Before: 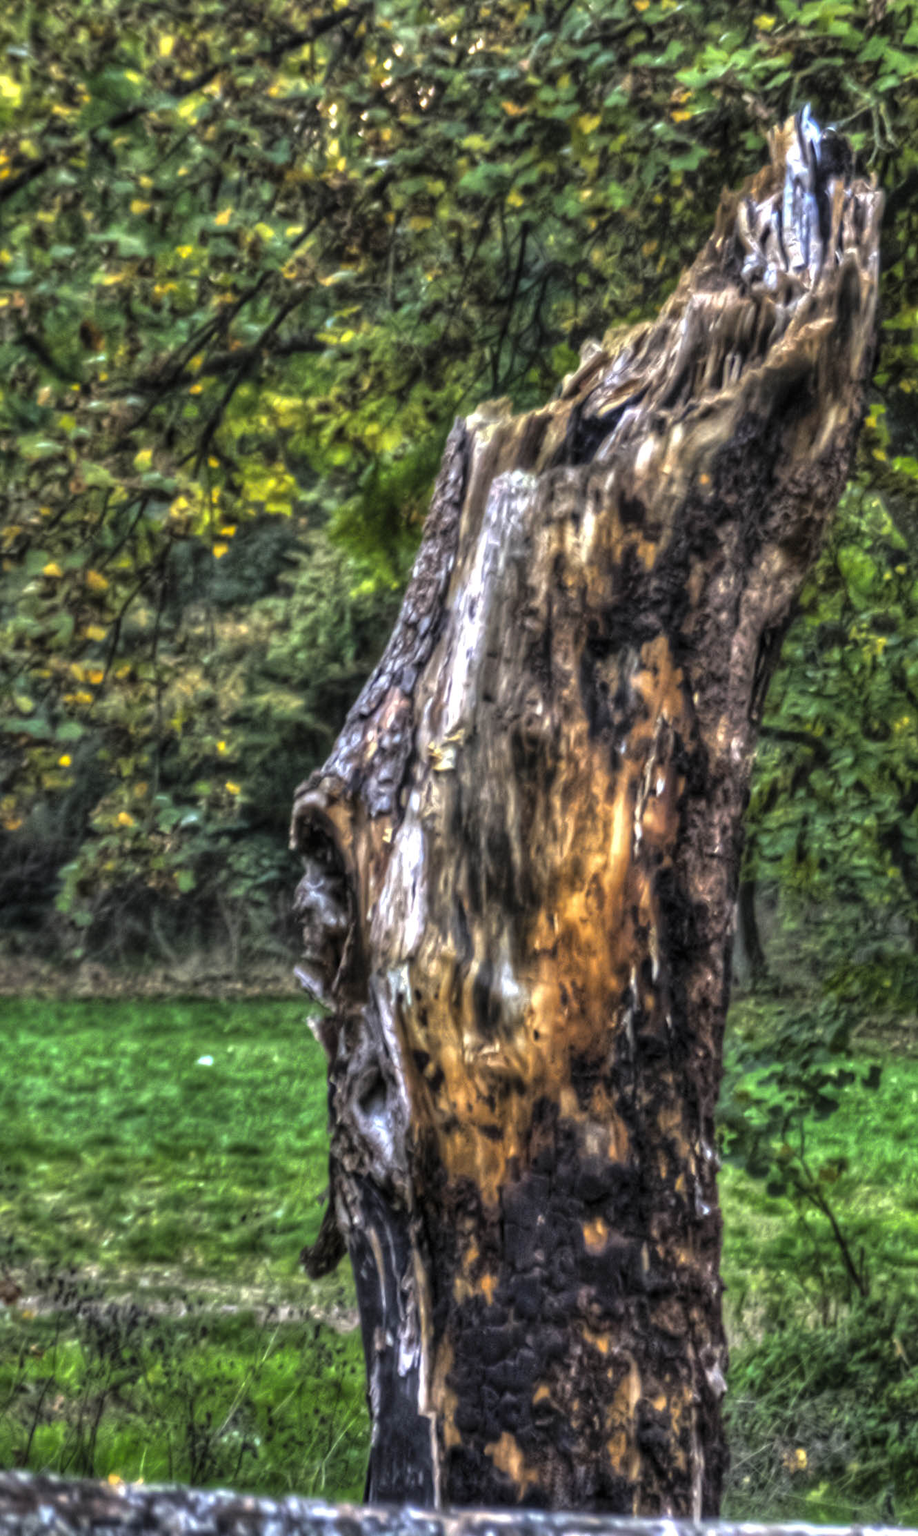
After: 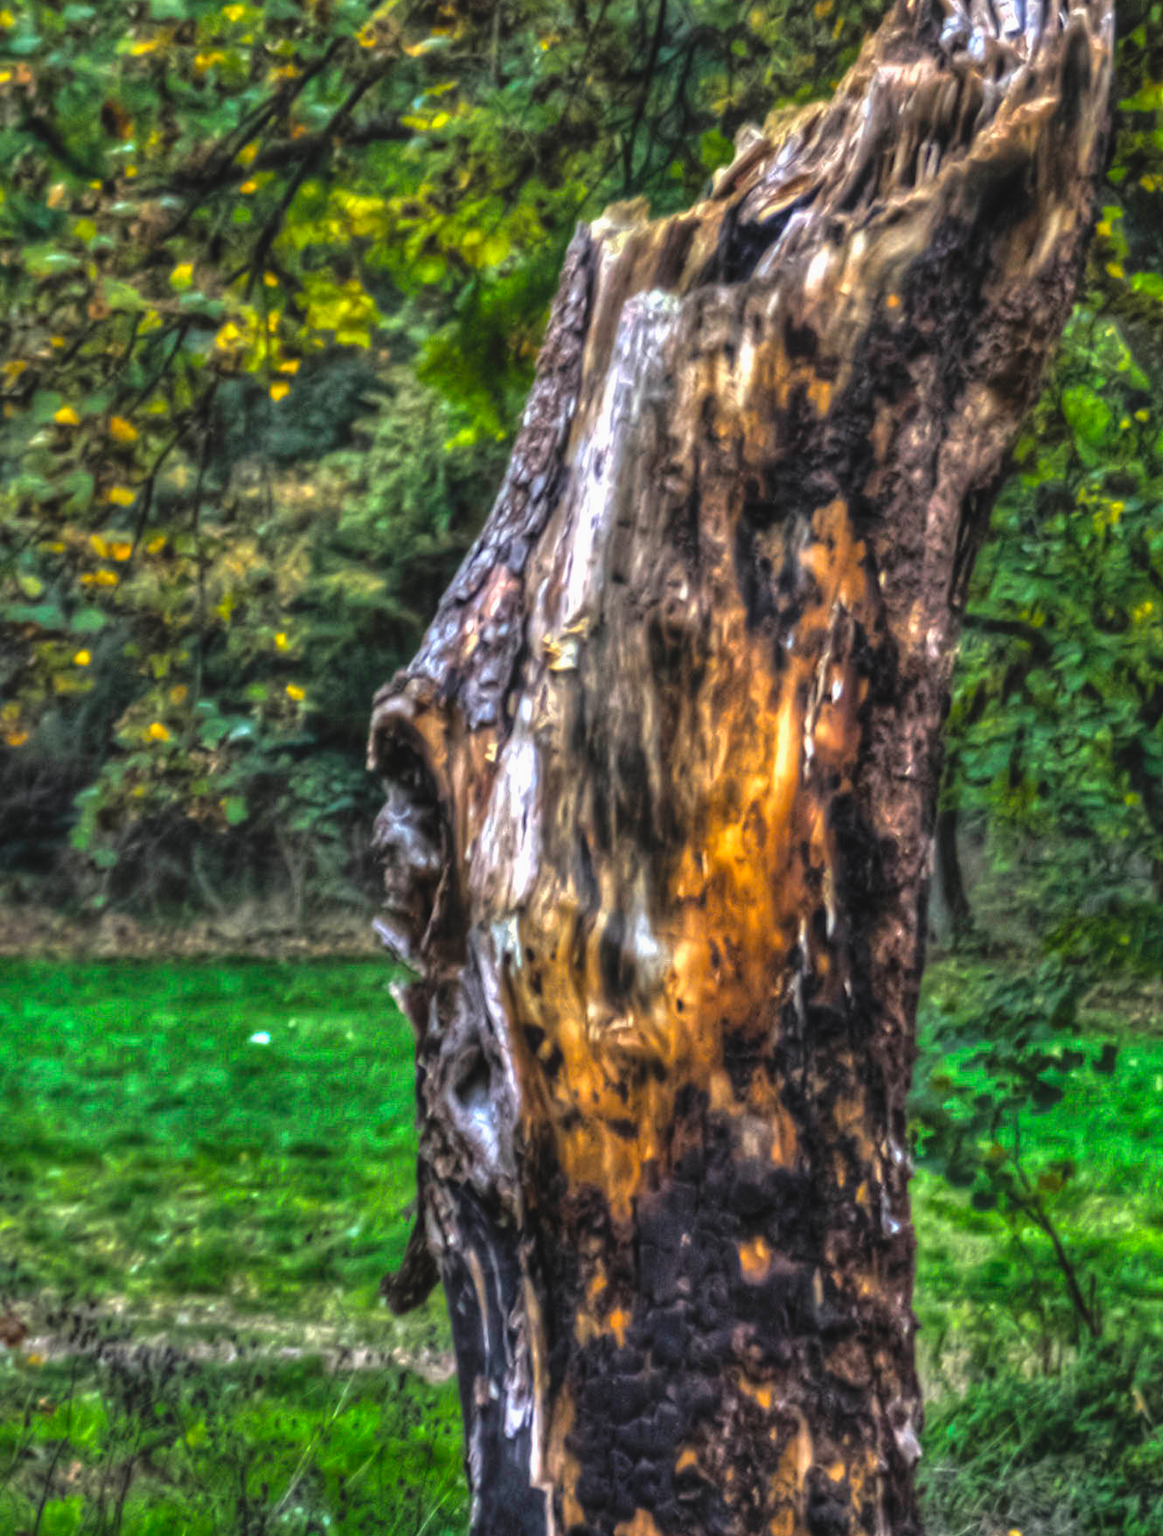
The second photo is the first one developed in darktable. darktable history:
color balance rgb: global offset › luminance 0.718%, perceptual saturation grading › global saturation 24.996%, perceptual brilliance grading › global brilliance 2.017%, perceptual brilliance grading › highlights -3.512%
crop and rotate: top 15.742%, bottom 5.315%
